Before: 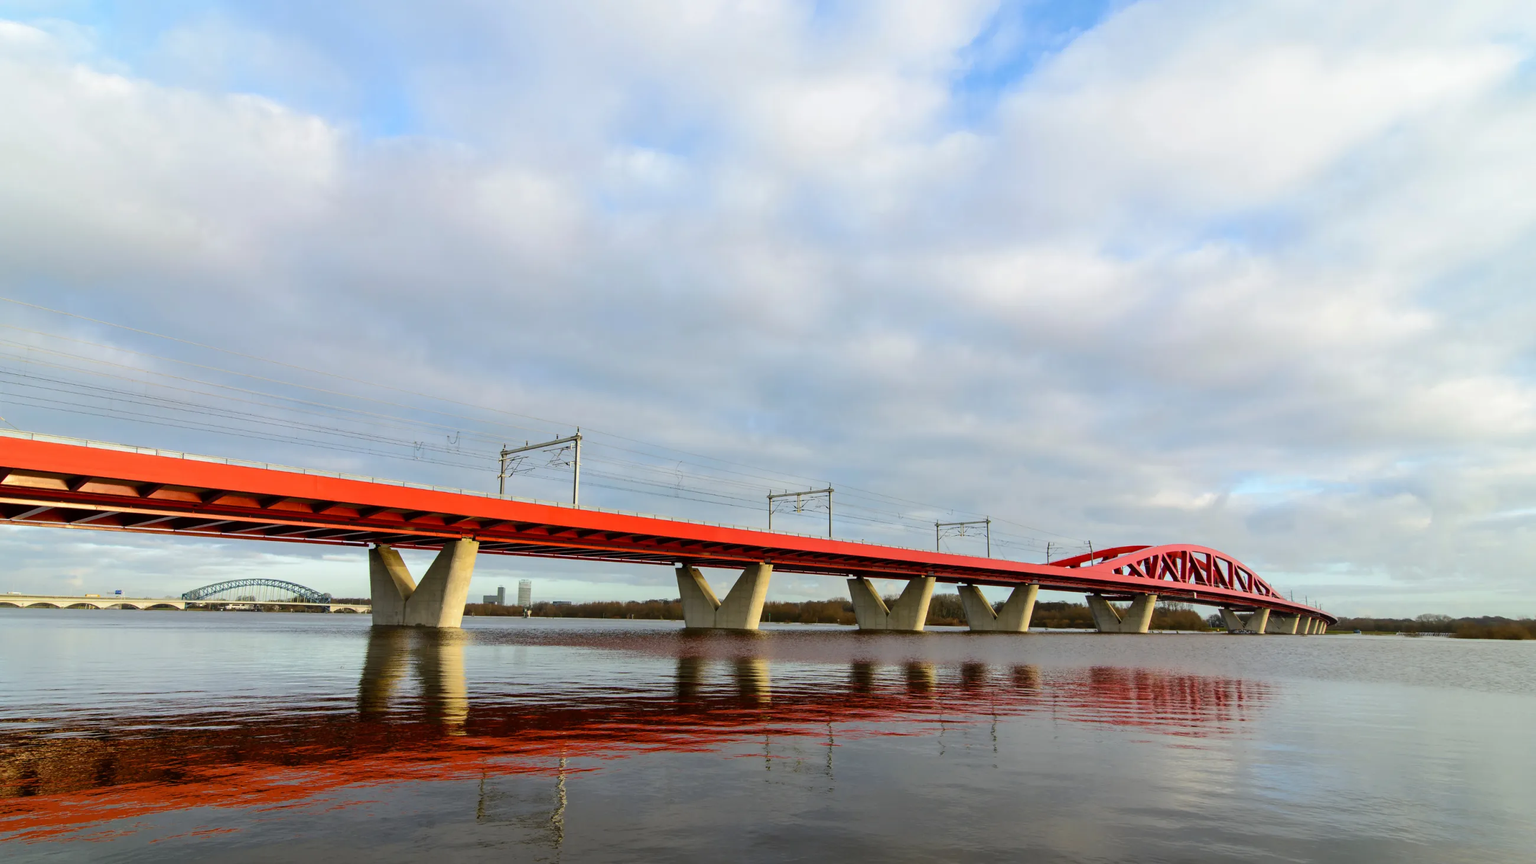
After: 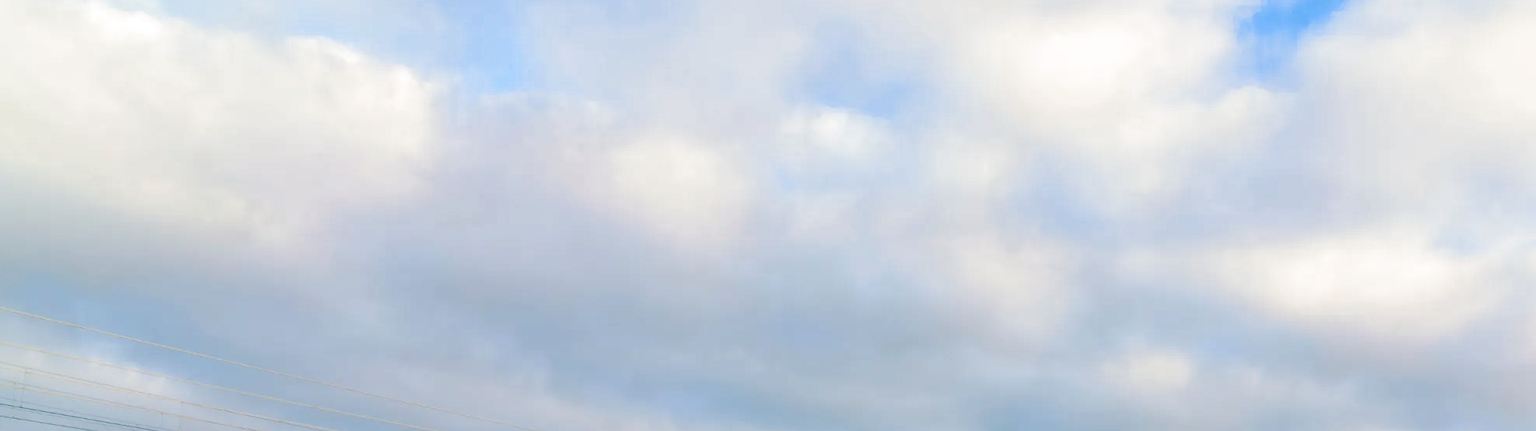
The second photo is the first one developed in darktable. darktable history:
split-toning: shadows › hue 186.43°, highlights › hue 49.29°, compress 30.29%
local contrast: on, module defaults
color balance rgb: shadows lift › luminance -28.76%, shadows lift › chroma 10%, shadows lift › hue 230°, power › chroma 0.5%, power › hue 215°, highlights gain › luminance 7.14%, highlights gain › chroma 1%, highlights gain › hue 50°, global offset › luminance -0.29%, global offset › hue 260°, perceptual saturation grading › global saturation 20%, perceptual saturation grading › highlights -13.92%, perceptual saturation grading › shadows 50%
crop: left 0.579%, top 7.627%, right 23.167%, bottom 54.275%
